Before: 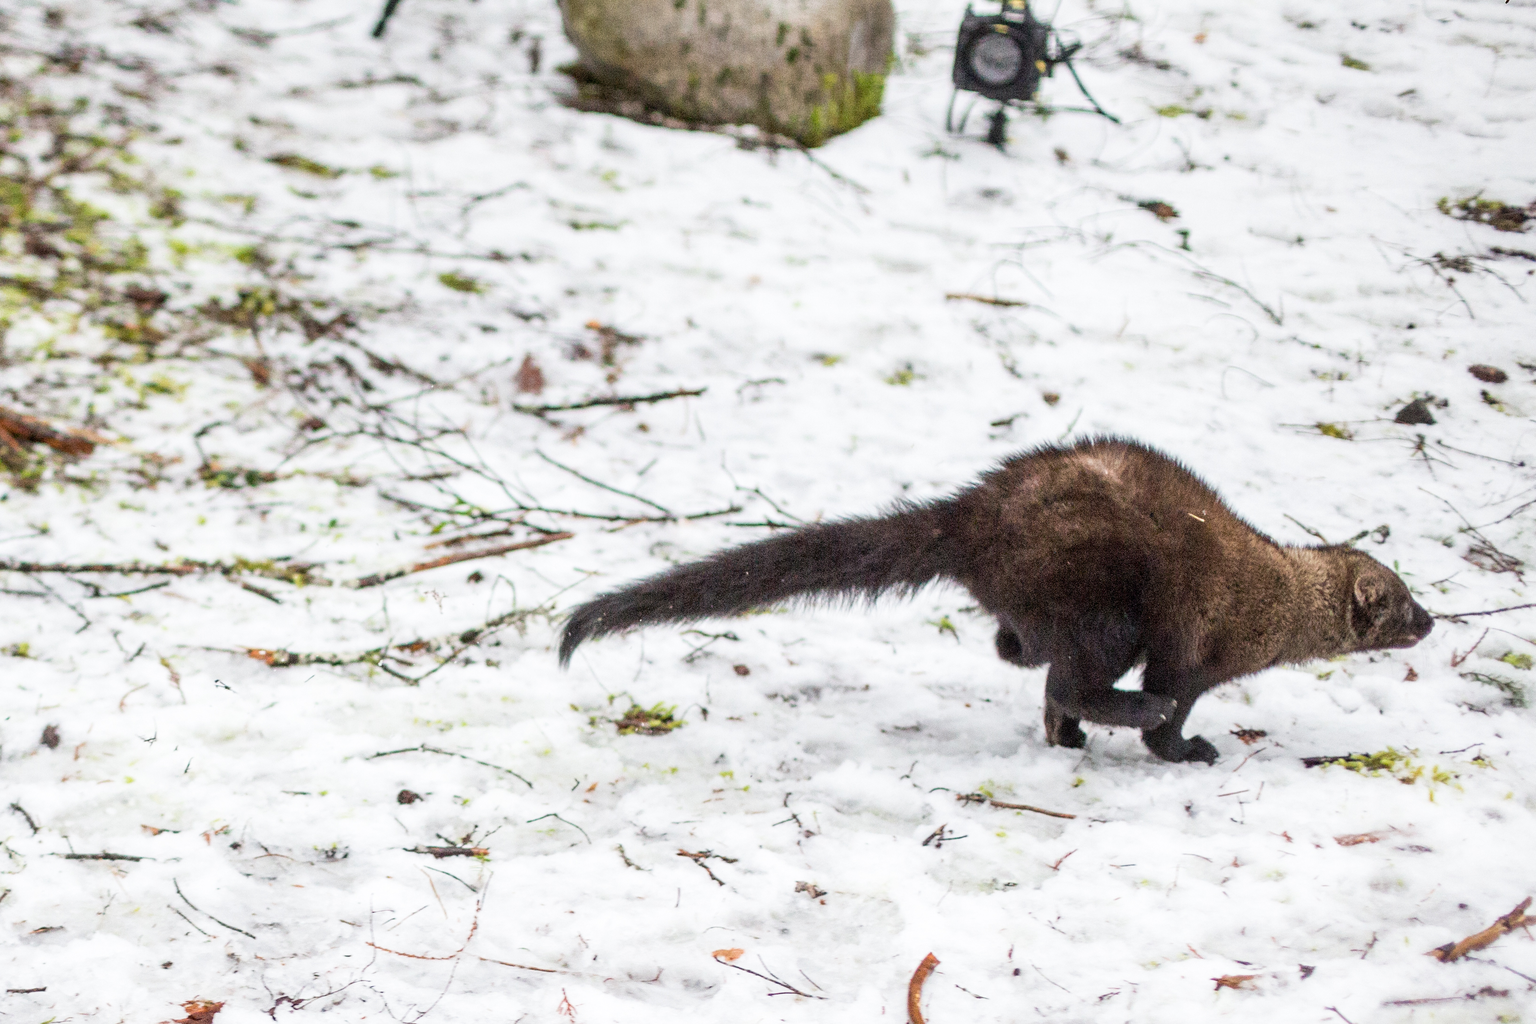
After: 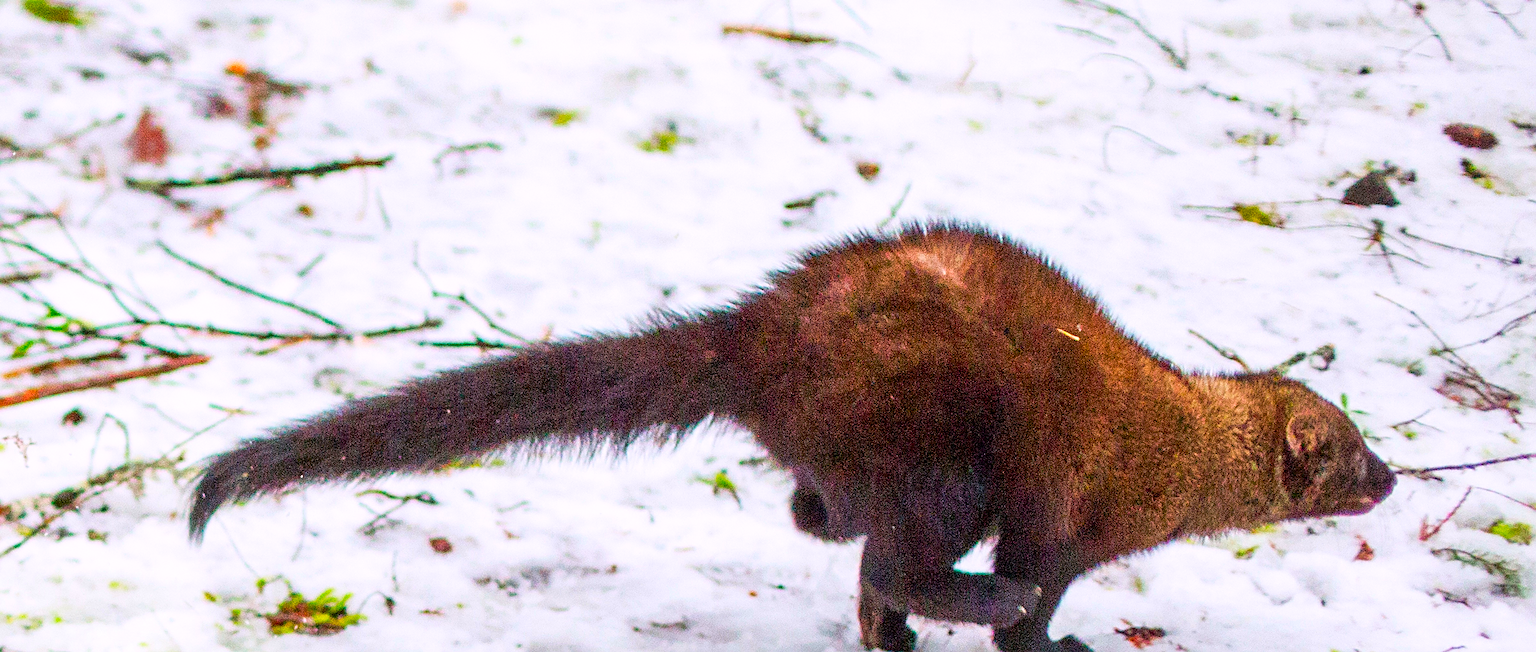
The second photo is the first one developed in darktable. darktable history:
sharpen: on, module defaults
crop and rotate: left 27.499%, top 26.872%, bottom 26.913%
exposure: exposure 0.029 EV, compensate highlight preservation false
color correction: highlights a* 1.6, highlights b* -1.83, saturation 2.43
